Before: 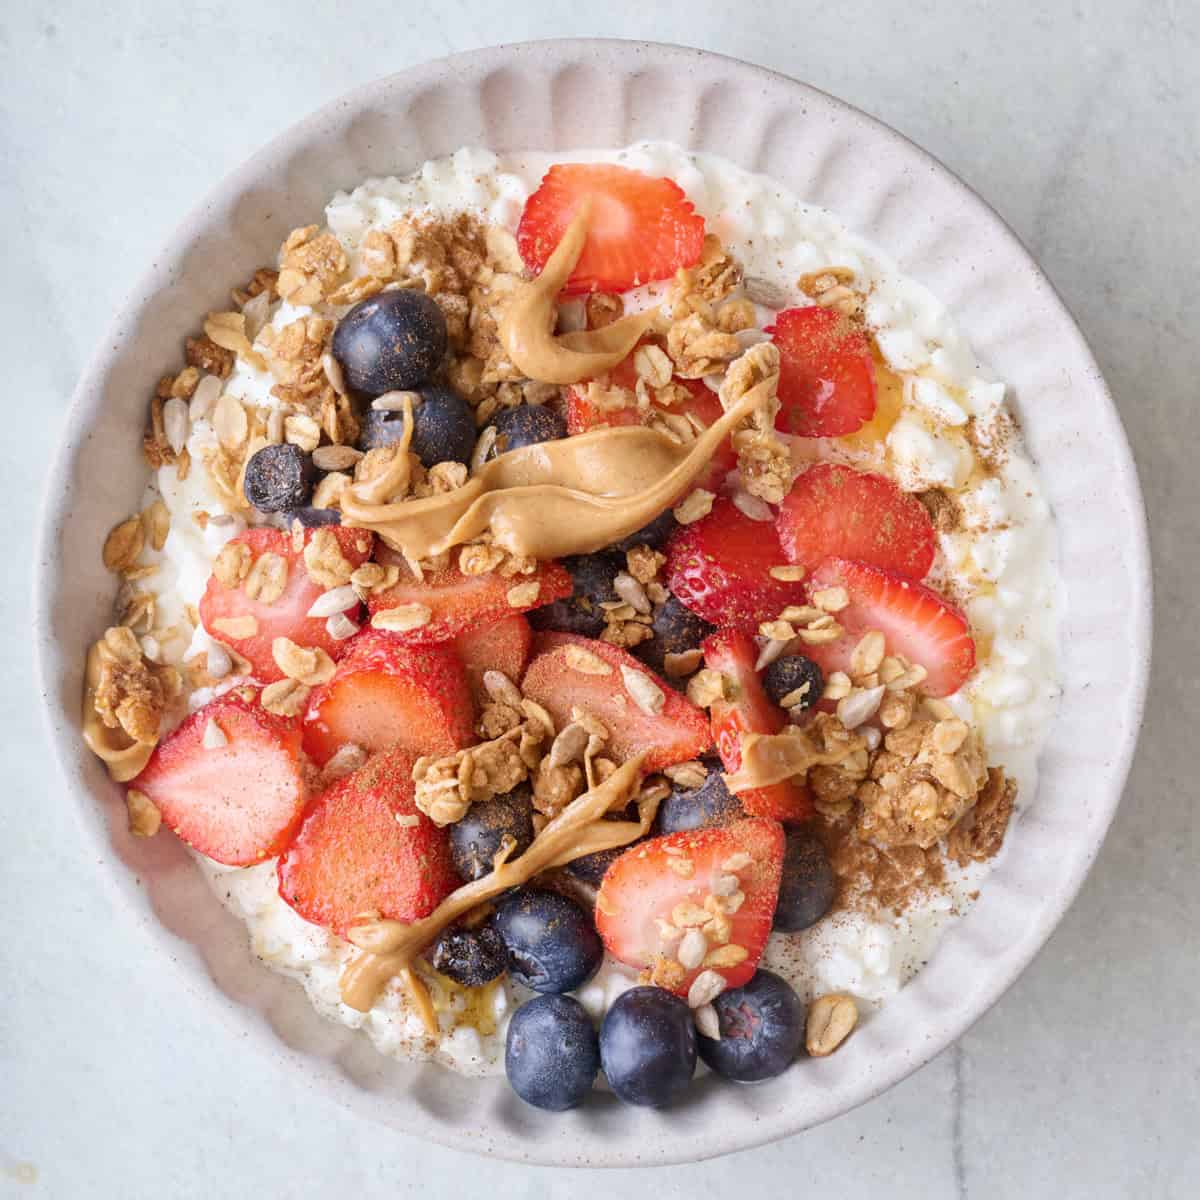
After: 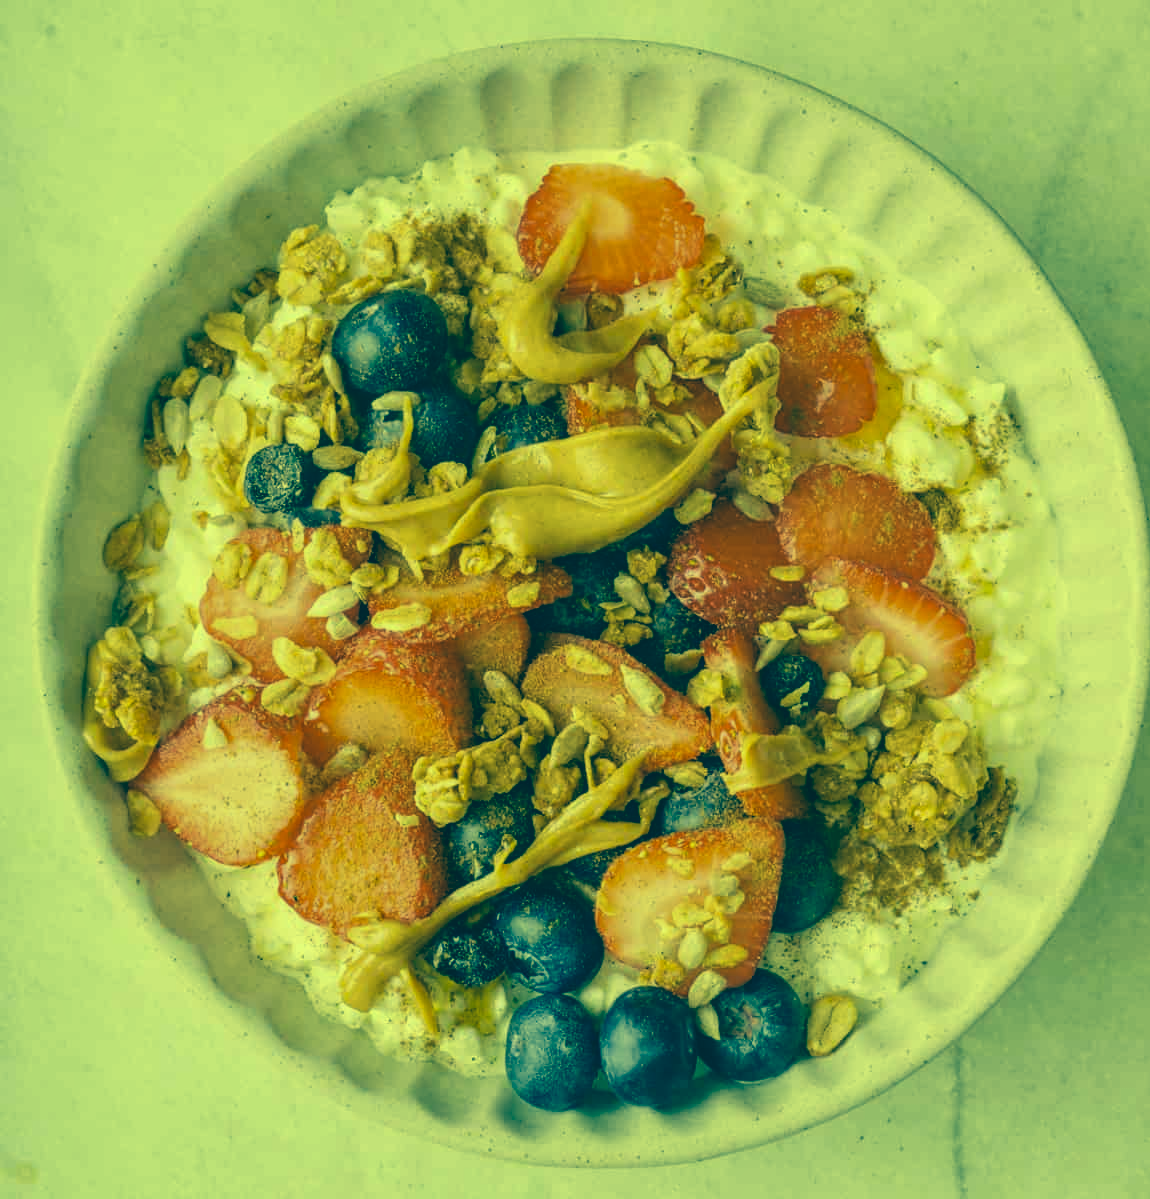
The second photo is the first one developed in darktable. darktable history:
crop: right 4.126%, bottom 0.031%
color balance: mode lift, gamma, gain (sRGB), lift [1, 0.69, 1, 1], gamma [1, 1.482, 1, 1], gain [1, 1, 1, 0.802]
exposure: black level correction -0.014, exposure -0.193 EV, compensate highlight preservation false
local contrast: on, module defaults
color correction: highlights a* -15.58, highlights b* 40, shadows a* -40, shadows b* -26.18
